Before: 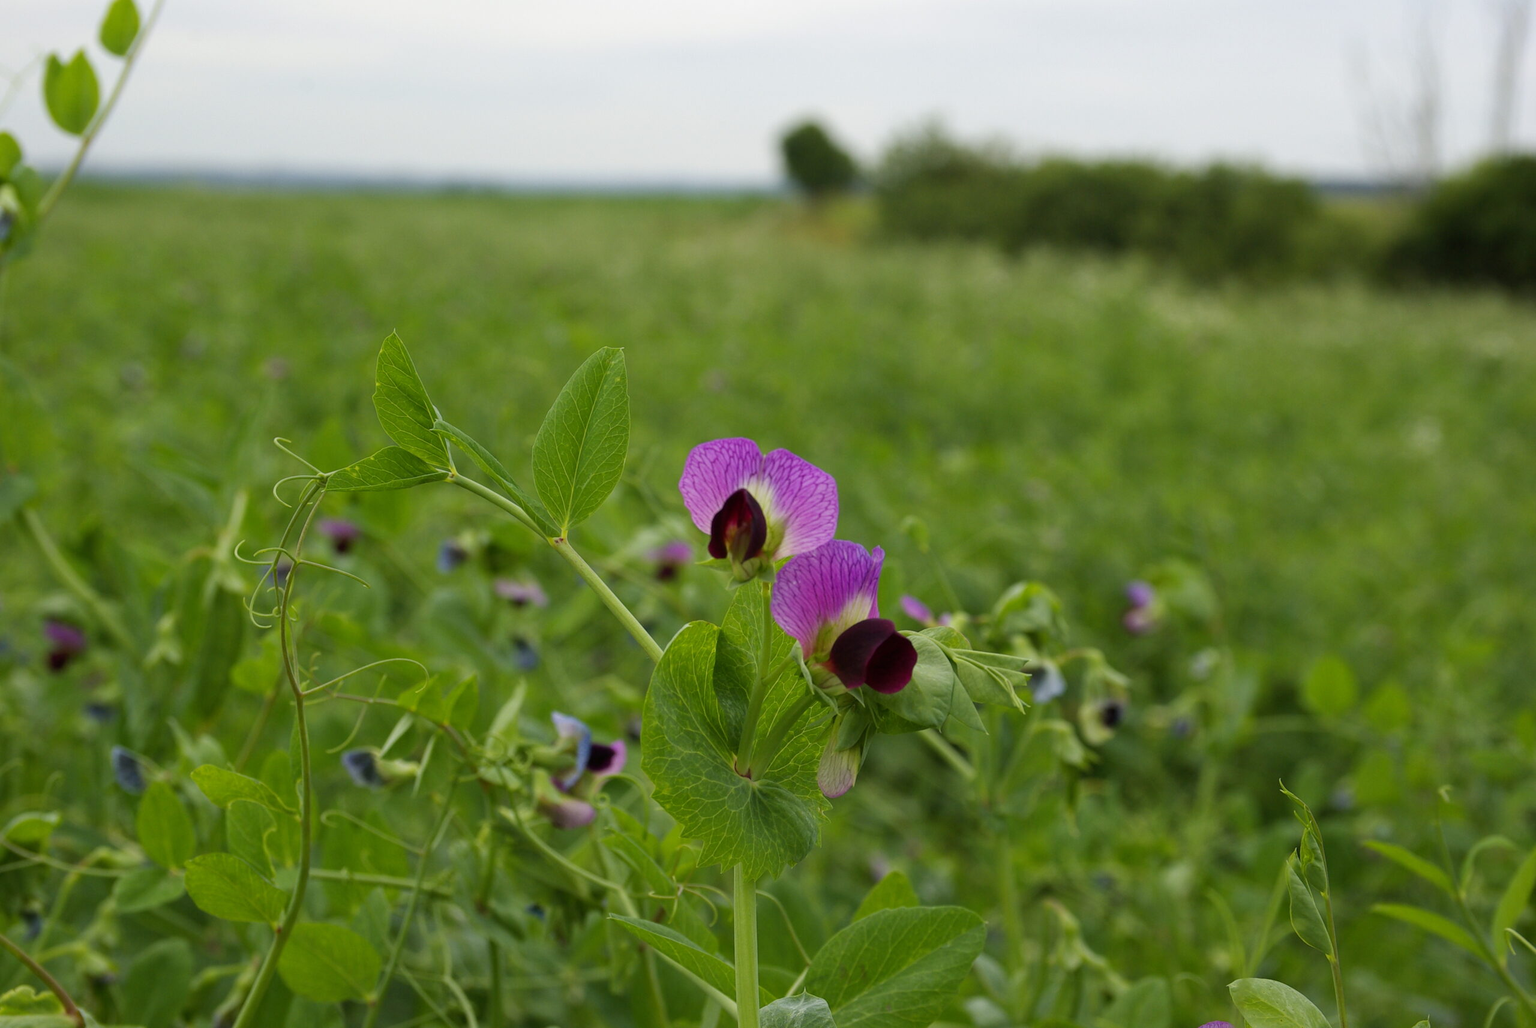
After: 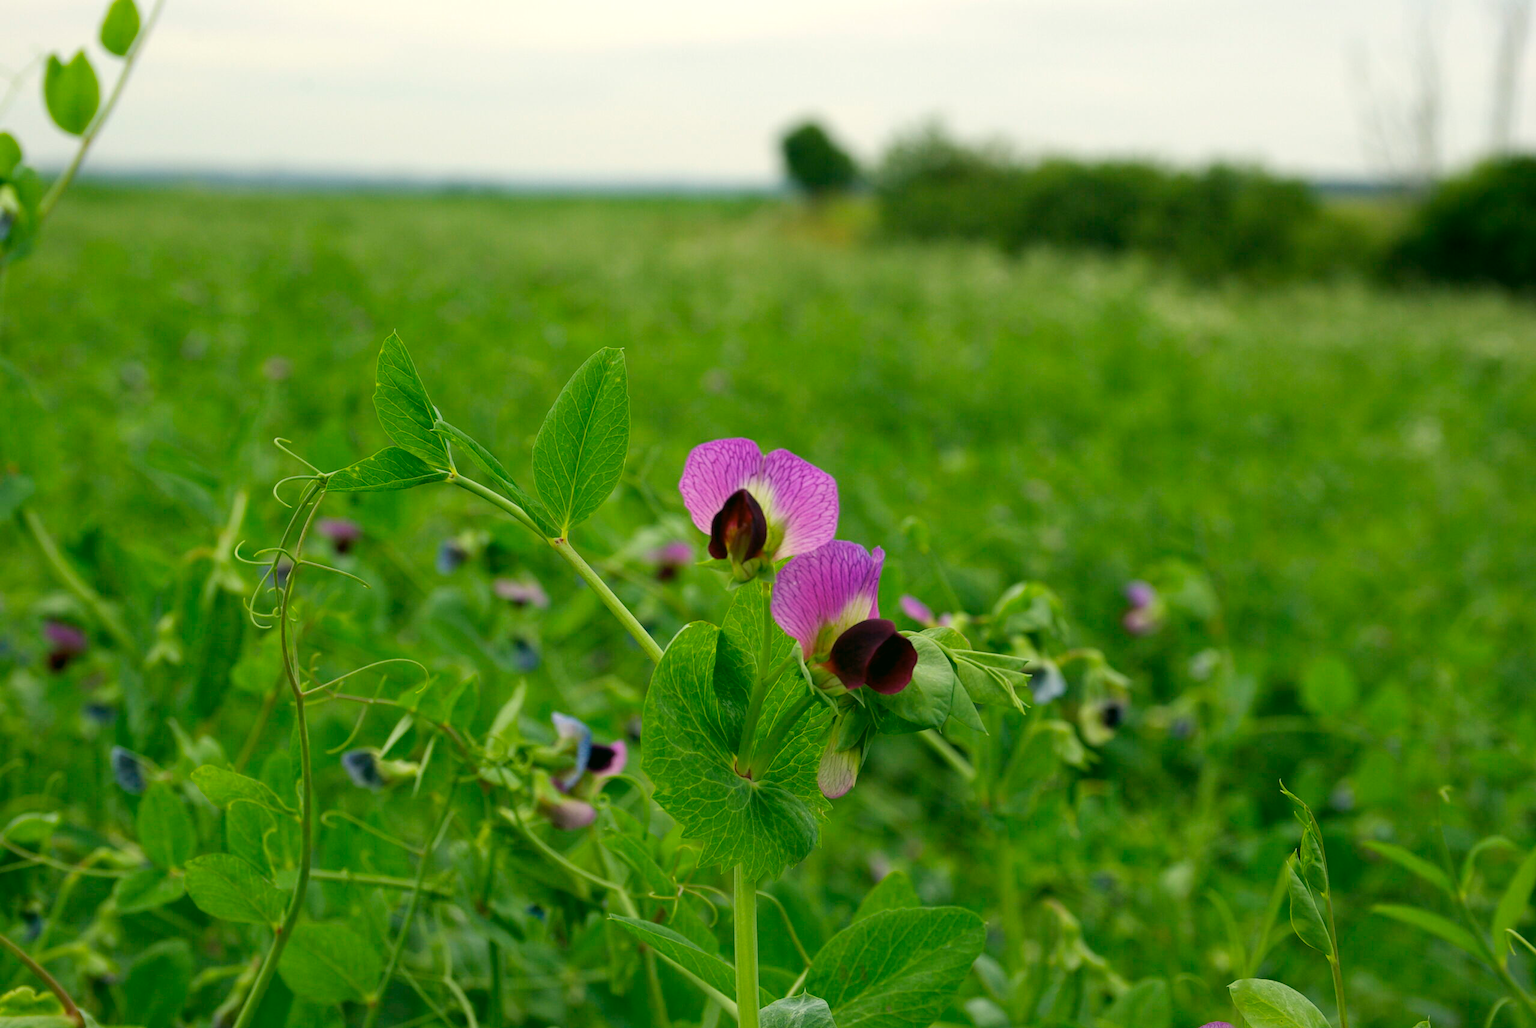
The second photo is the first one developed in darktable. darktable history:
exposure: exposure 0.2 EV, compensate highlight preservation false
color correction: highlights a* -0.482, highlights b* 9.48, shadows a* -9.48, shadows b* 0.803
